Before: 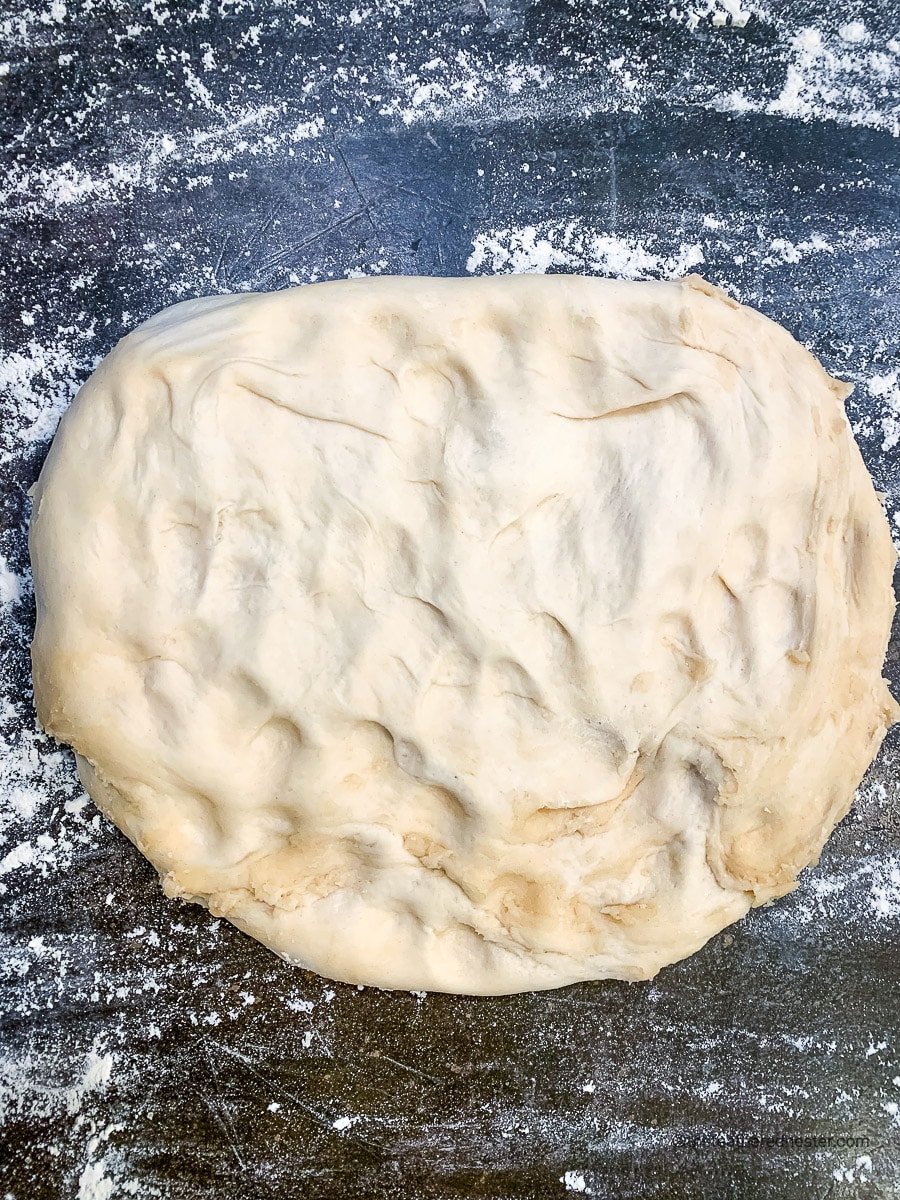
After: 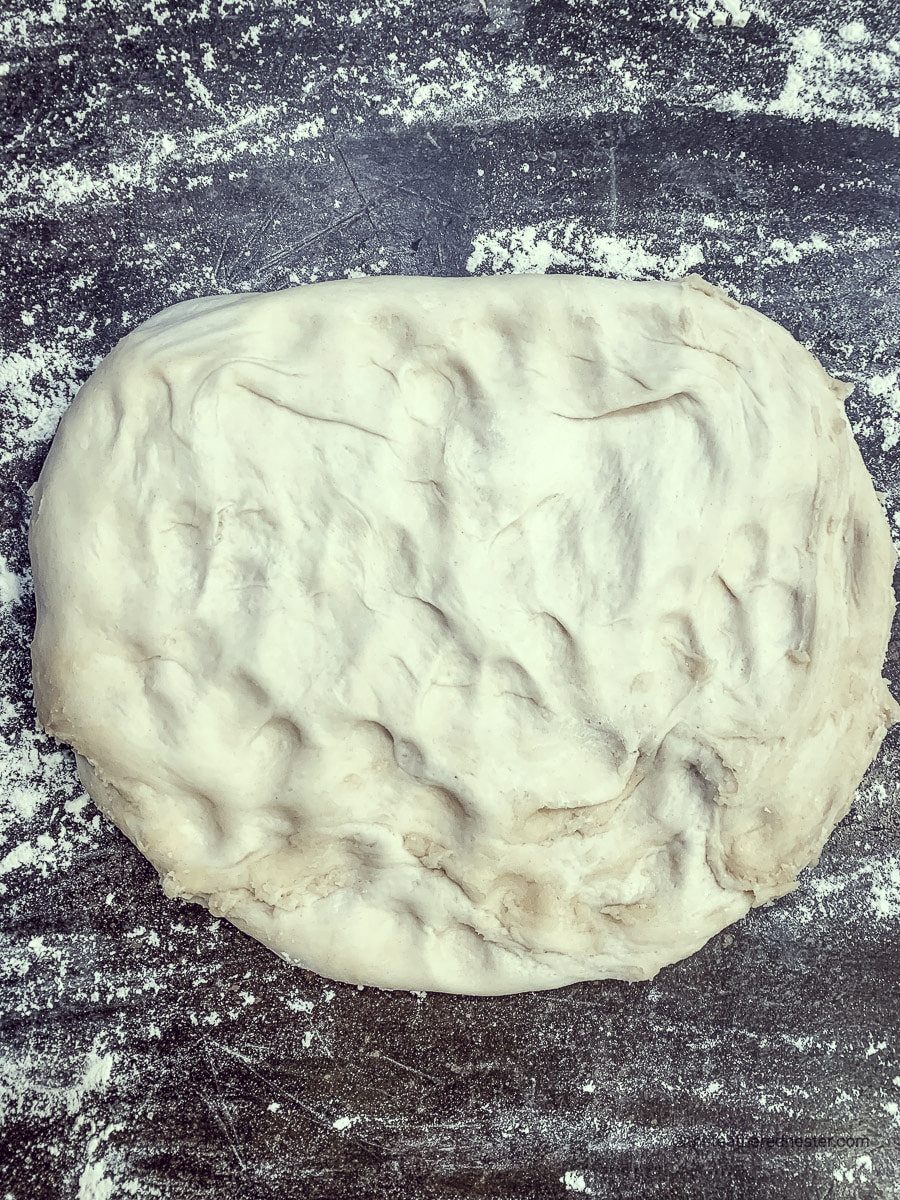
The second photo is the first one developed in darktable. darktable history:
local contrast: on, module defaults
color correction: highlights a* -20.17, highlights b* 20.27, shadows a* 20.03, shadows b* -20.46, saturation 0.43
